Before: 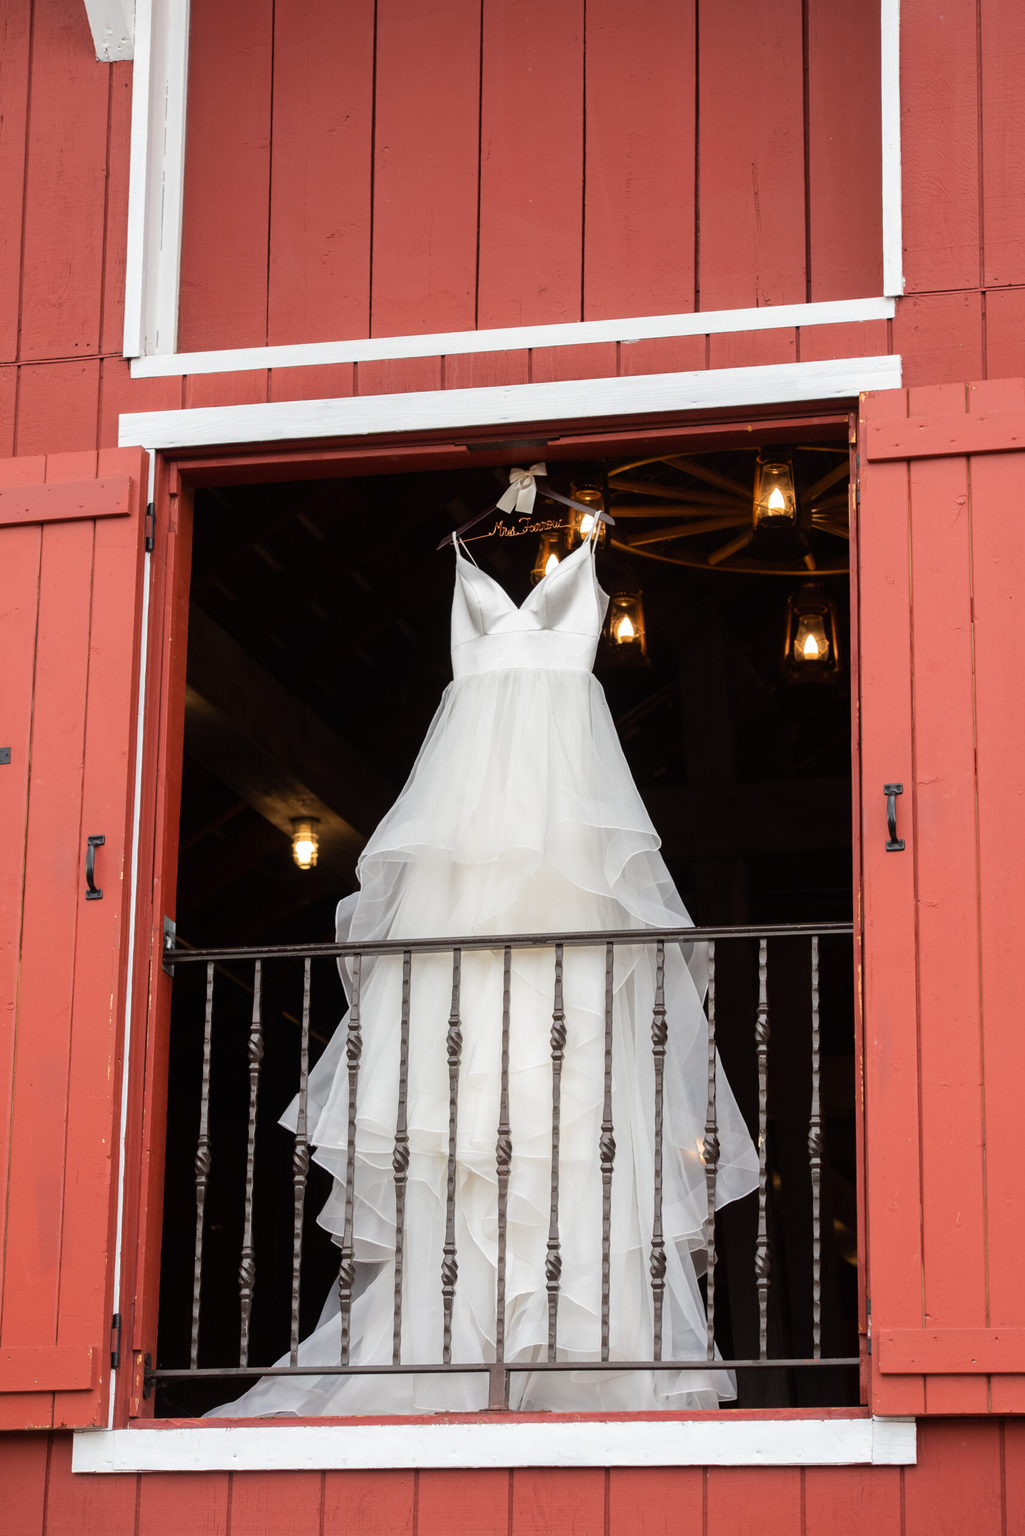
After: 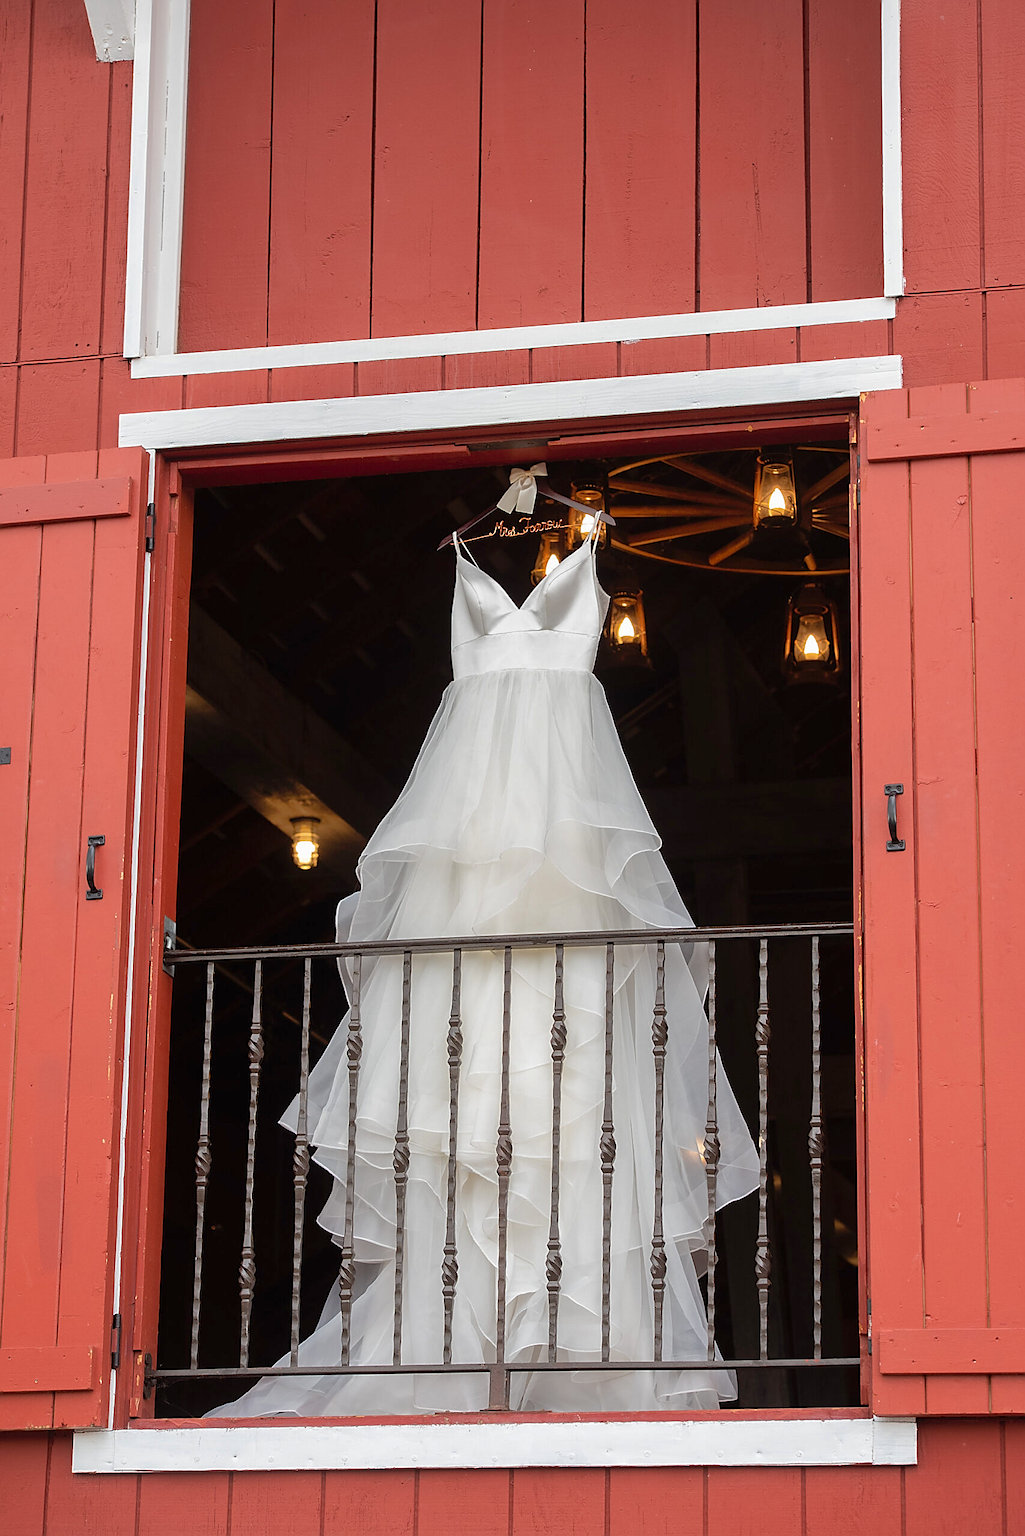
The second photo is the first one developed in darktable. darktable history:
shadows and highlights: on, module defaults
sharpen: radius 1.4, amount 1.25, threshold 0.7
